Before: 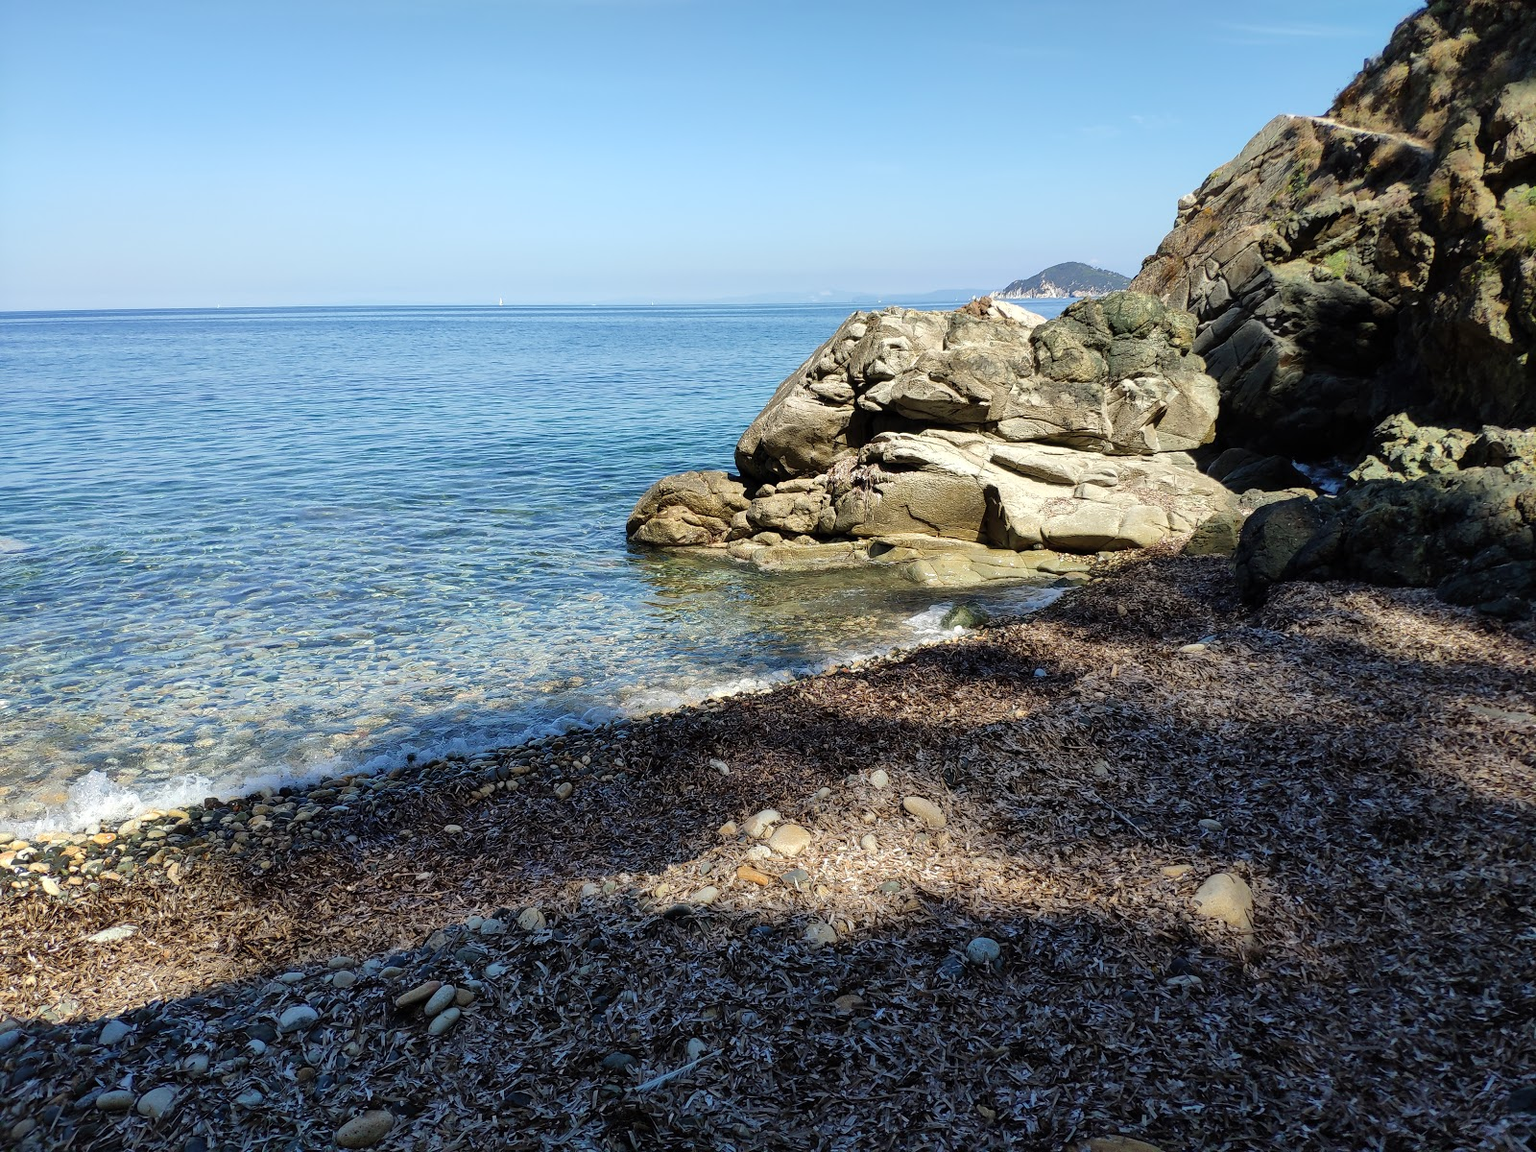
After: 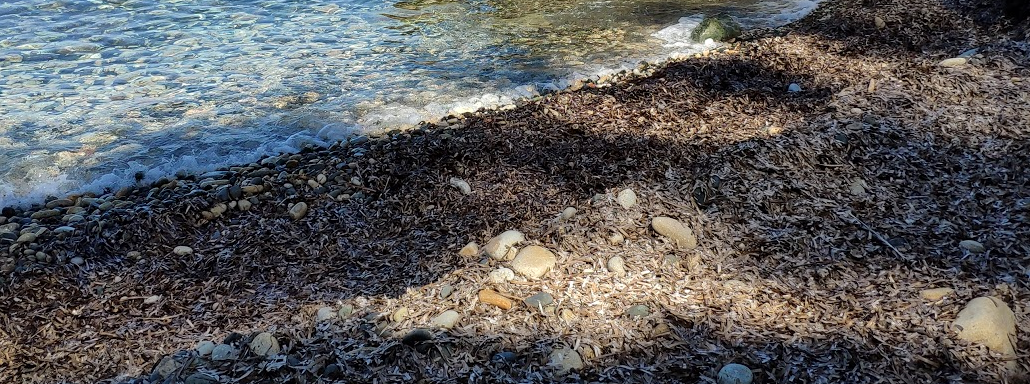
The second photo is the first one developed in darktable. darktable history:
crop: left 18.091%, top 51.13%, right 17.525%, bottom 16.85%
local contrast: mode bilateral grid, contrast 20, coarseness 50, detail 120%, midtone range 0.2
